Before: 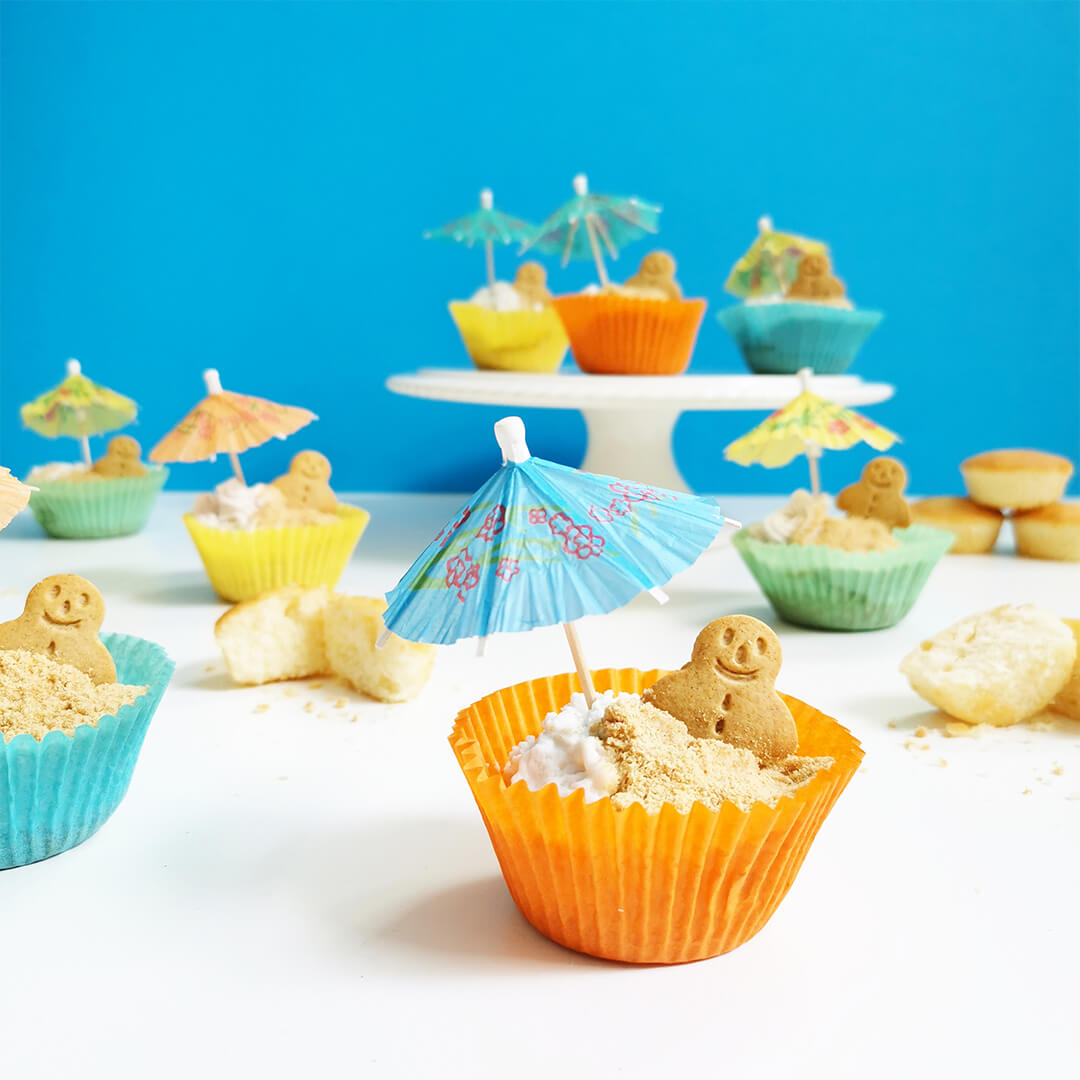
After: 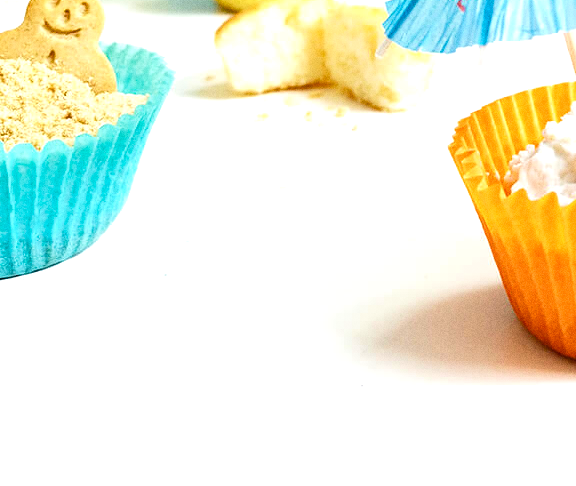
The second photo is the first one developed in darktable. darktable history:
velvia: on, module defaults
color balance rgb: shadows lift › luminance -20%, power › hue 72.24°, highlights gain › luminance 15%, global offset › hue 171.6°, perceptual saturation grading › global saturation 14.09%, perceptual saturation grading › highlights -25%, perceptual saturation grading › shadows 25%, global vibrance 25%, contrast 10%
crop and rotate: top 54.778%, right 46.61%, bottom 0.159%
grain: coarseness 0.47 ISO
